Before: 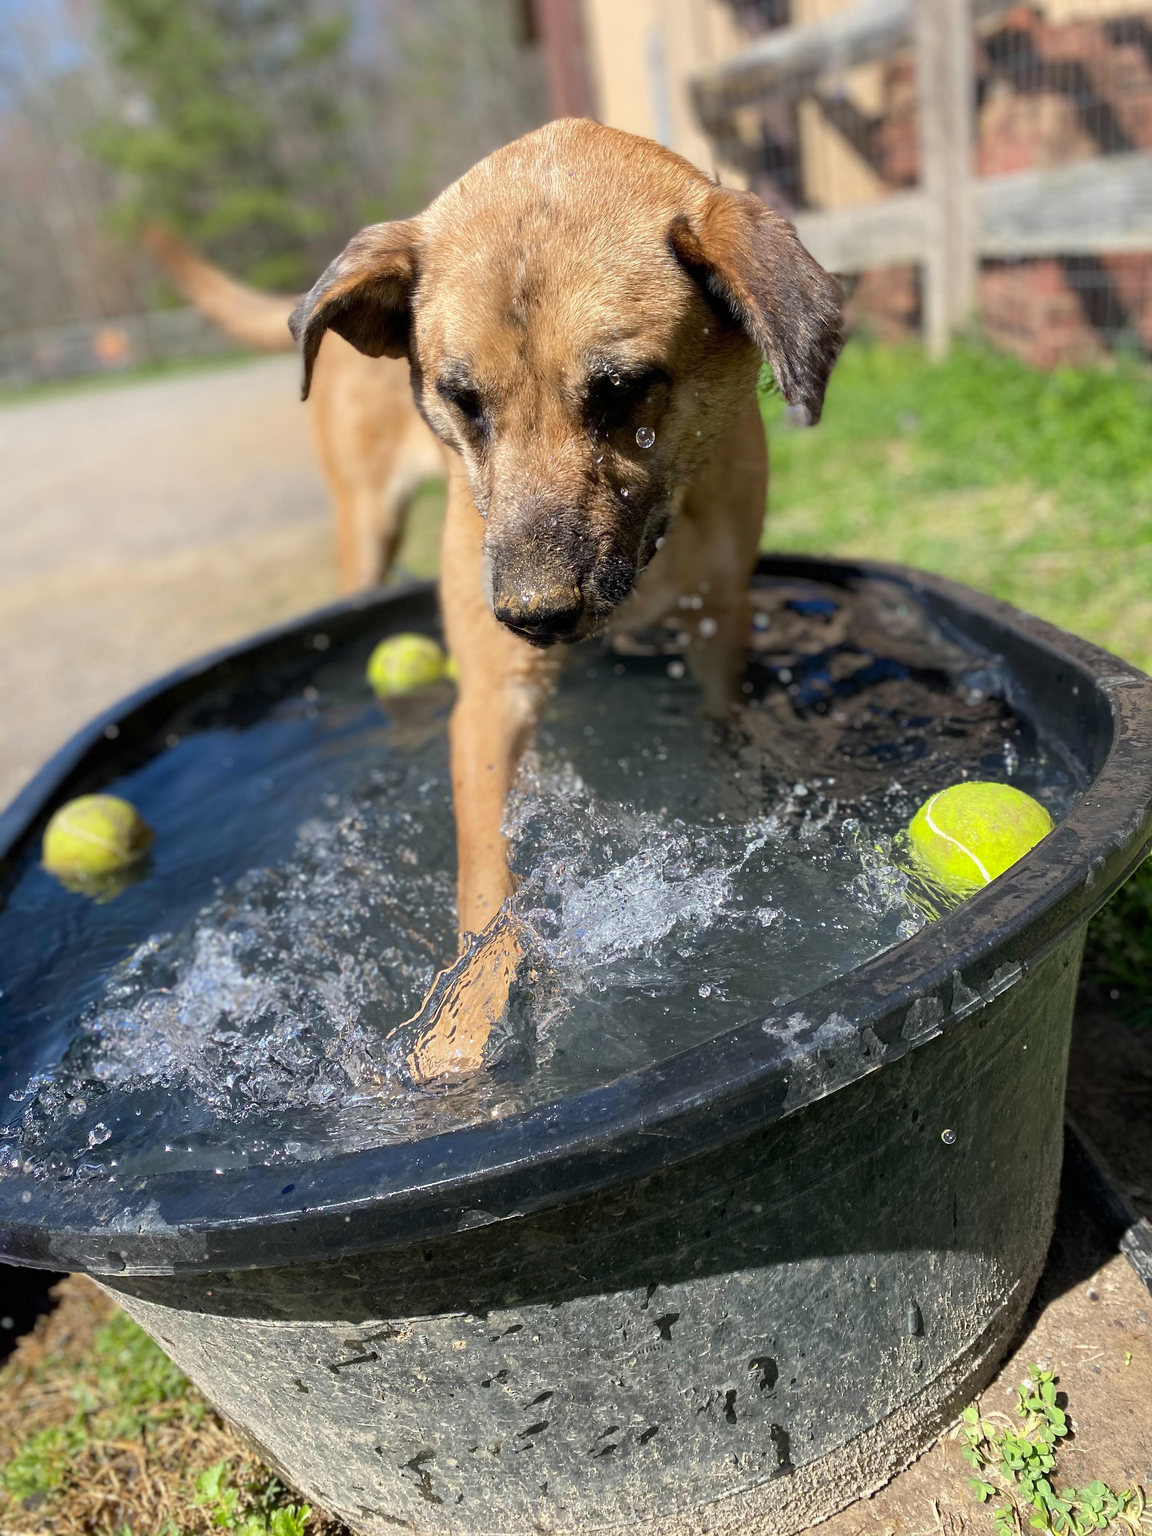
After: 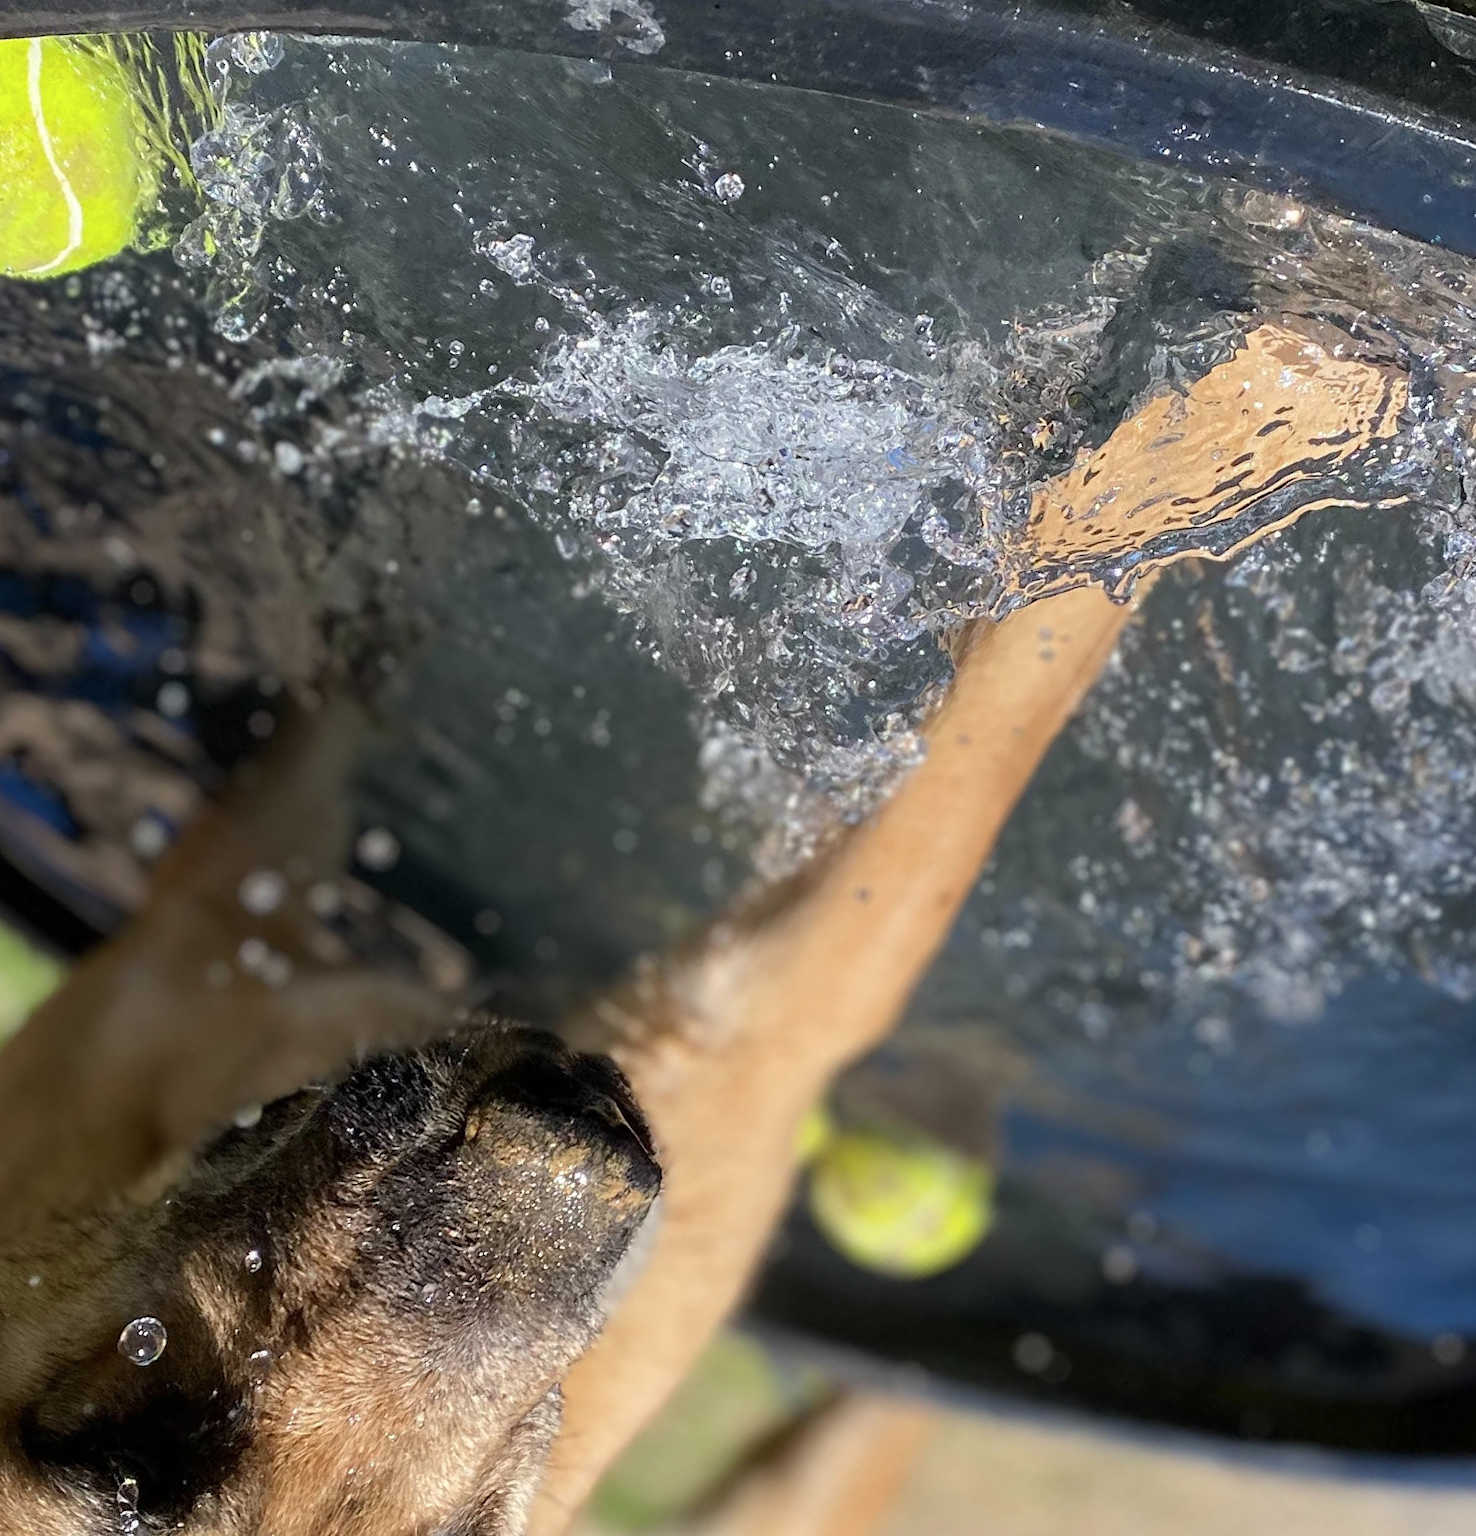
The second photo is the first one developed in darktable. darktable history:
crop and rotate: angle 146.96°, left 9.216%, top 15.573%, right 4.383%, bottom 17.005%
color correction: highlights b* 0.059
contrast brightness saturation: saturation -0.067
